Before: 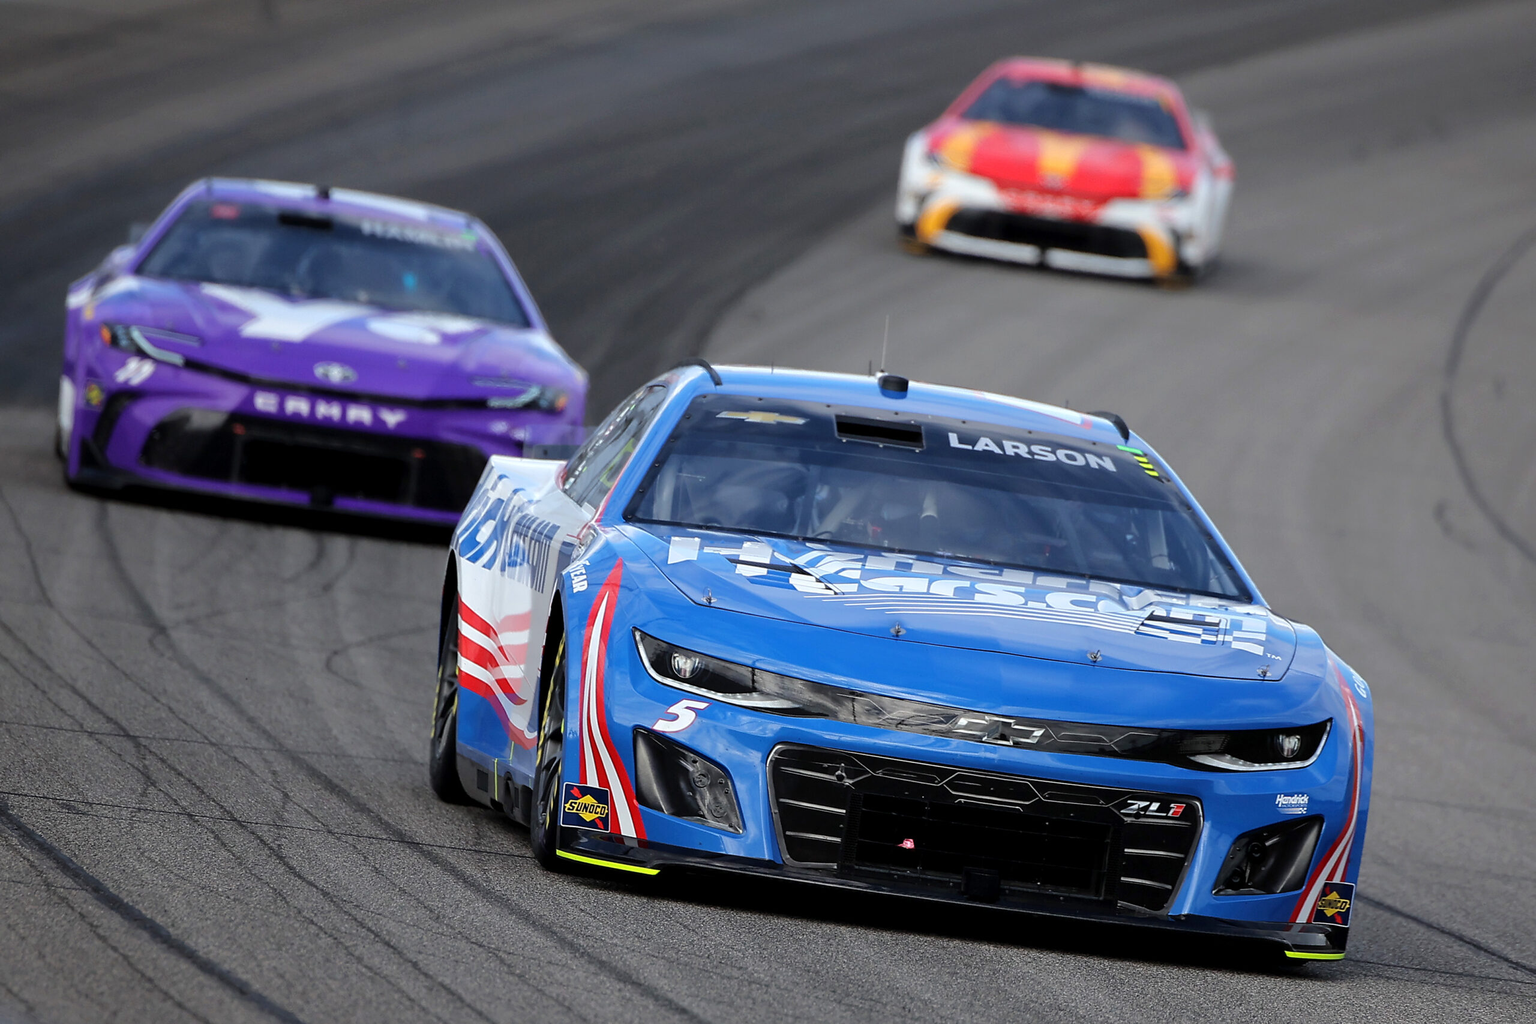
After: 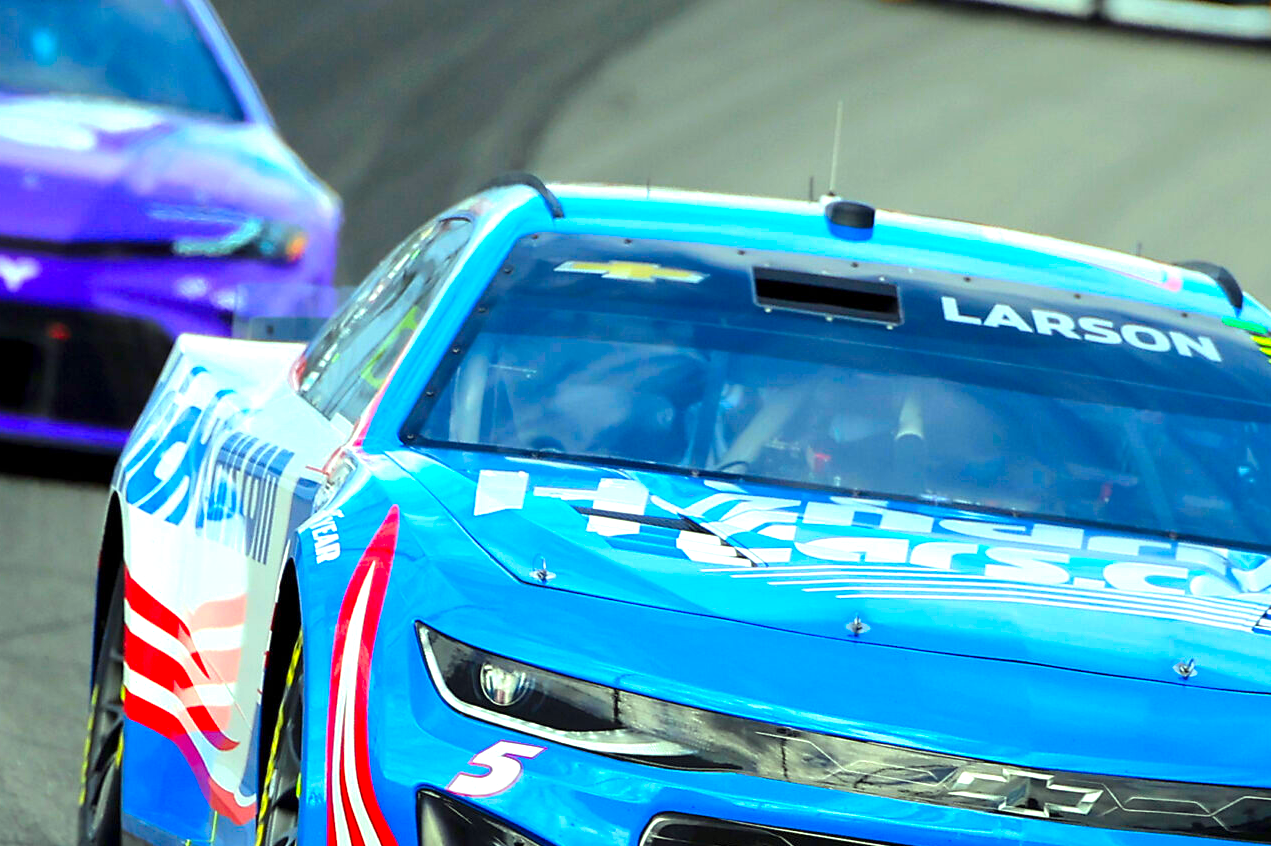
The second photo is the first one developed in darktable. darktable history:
crop: left 24.996%, top 24.884%, right 25.336%, bottom 25.52%
color correction: highlights a* -10.76, highlights b* 9.88, saturation 1.72
exposure: black level correction 0, exposure 0.935 EV, compensate highlight preservation false
